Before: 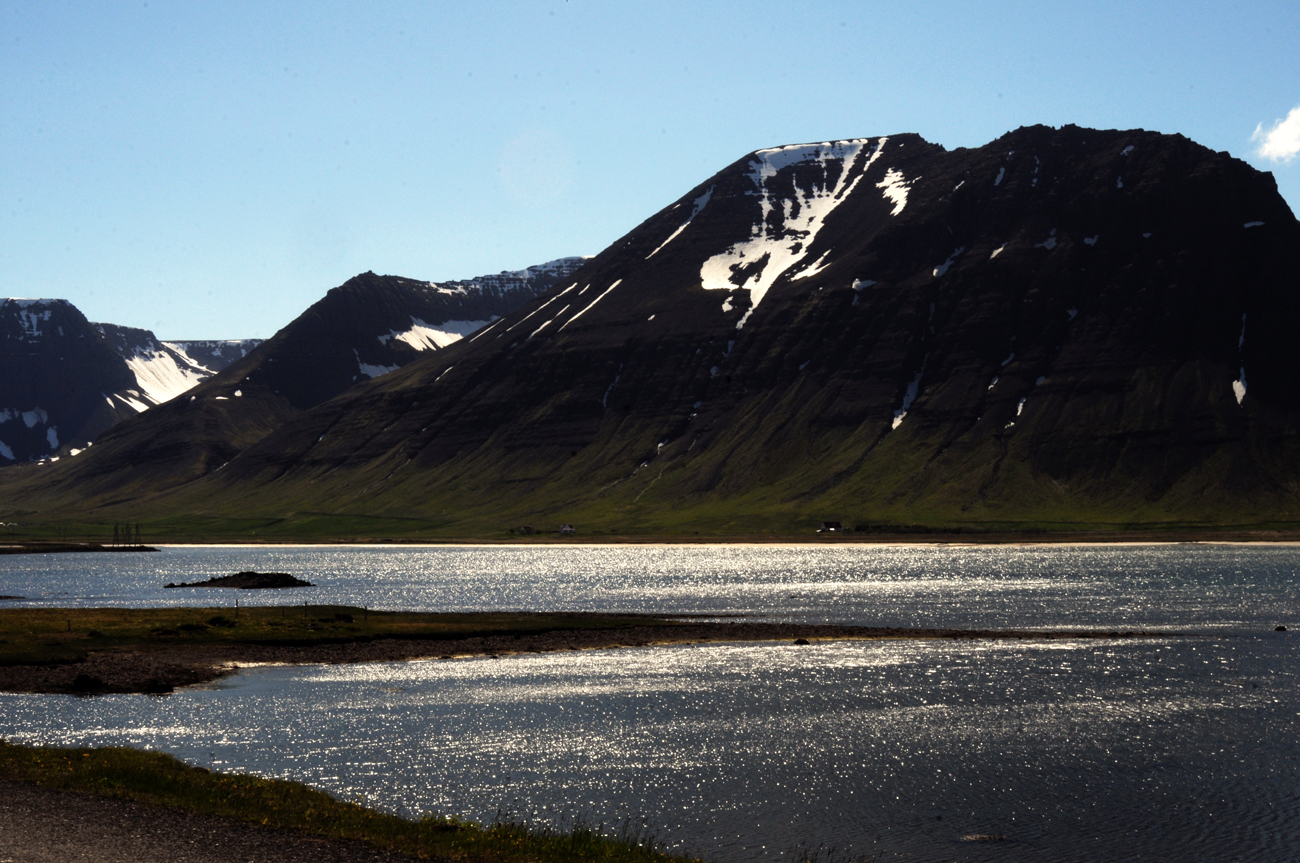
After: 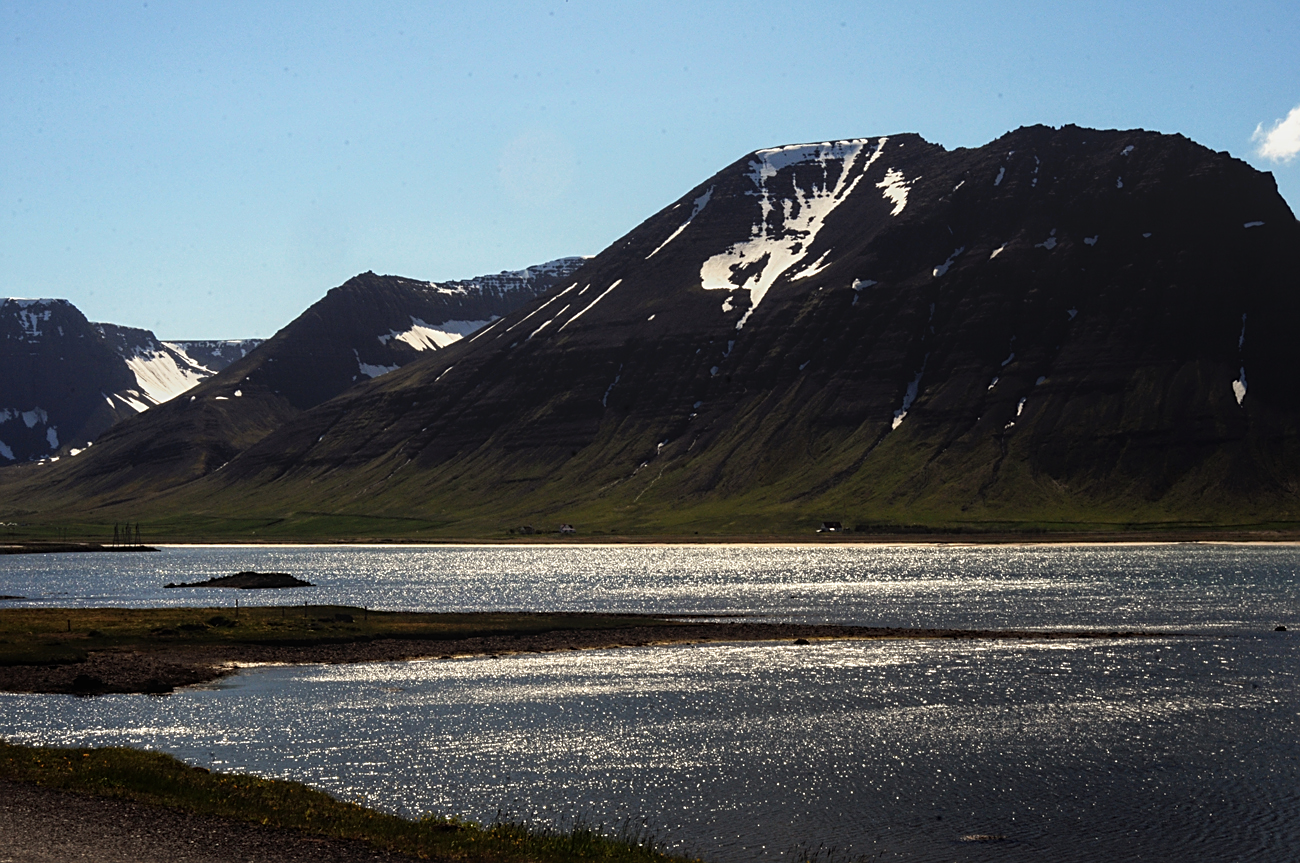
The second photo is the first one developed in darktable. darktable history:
sharpen: on, module defaults
tone equalizer: on, module defaults
local contrast: detail 110%
